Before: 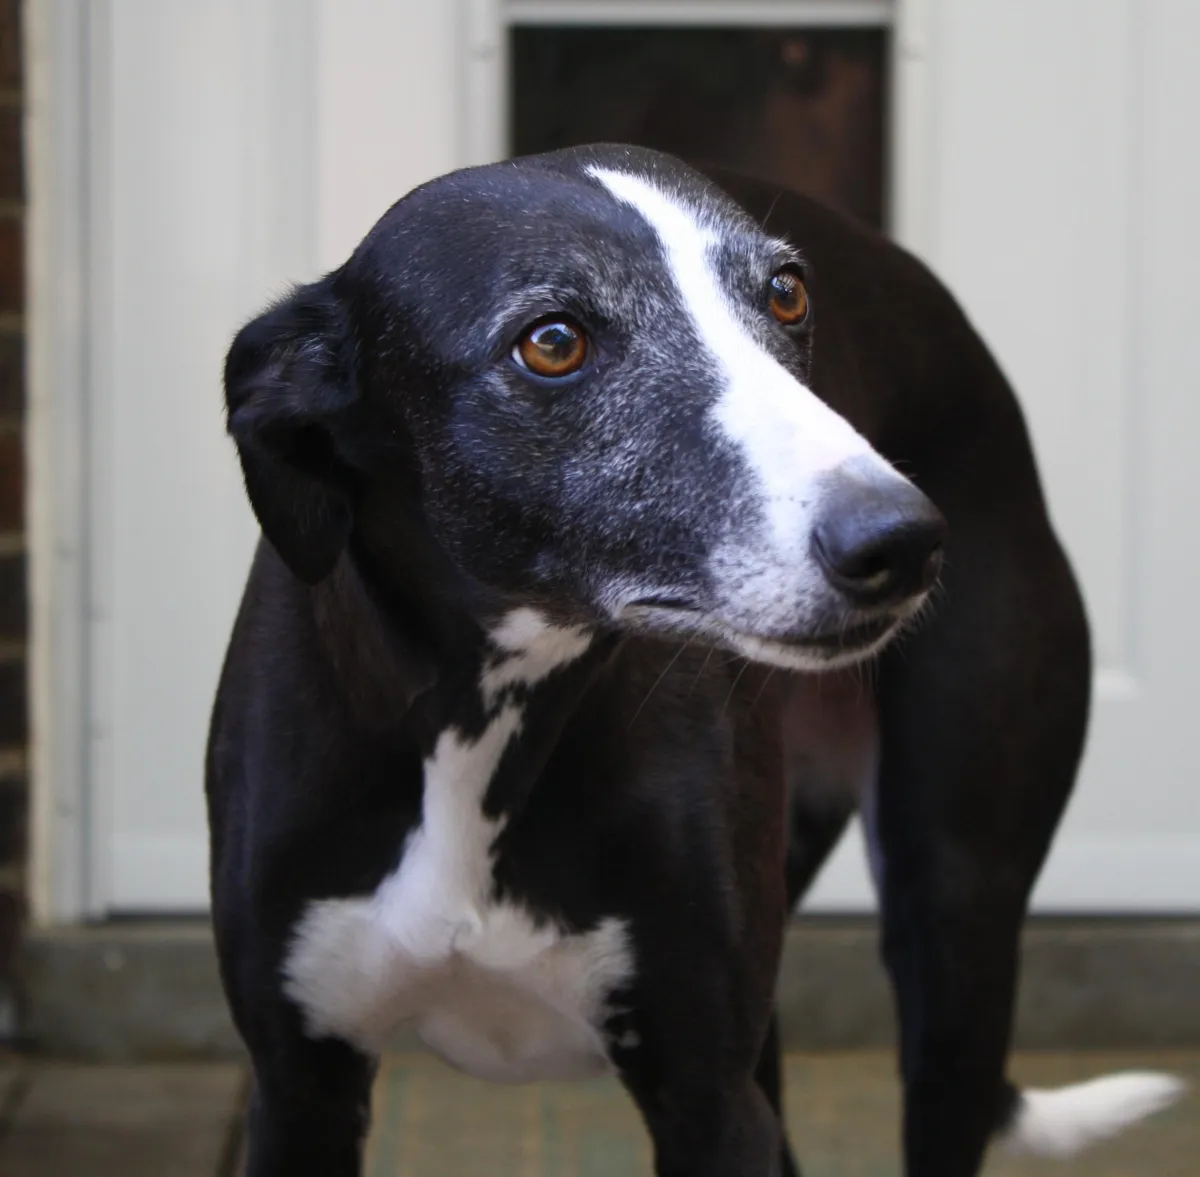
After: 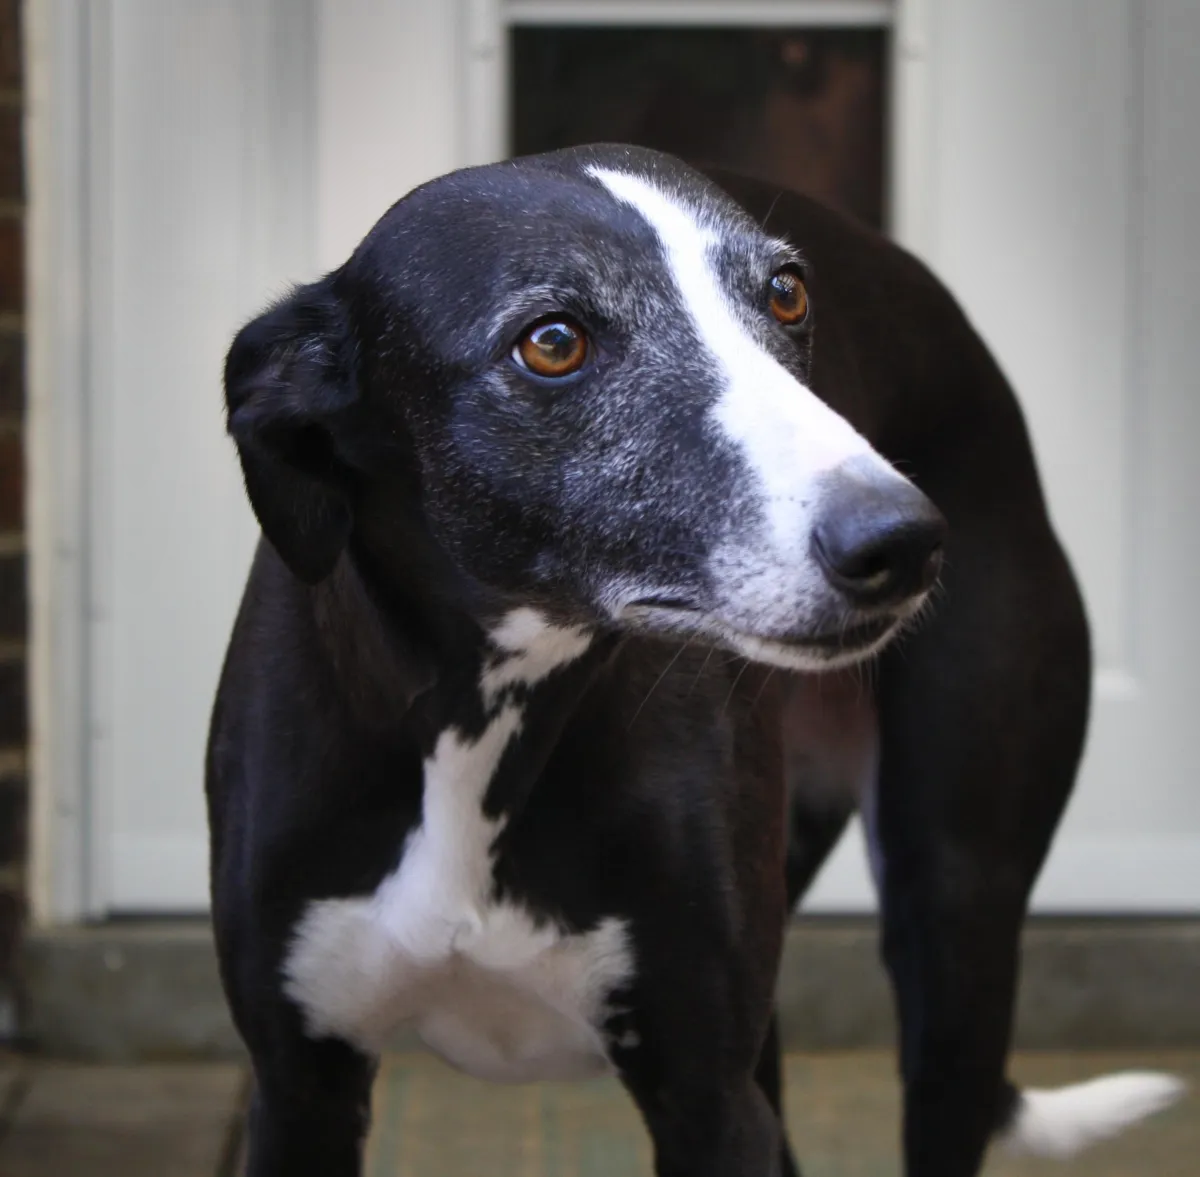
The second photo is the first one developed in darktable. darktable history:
shadows and highlights: shadows 24.69, highlights -79.99, soften with gaussian
